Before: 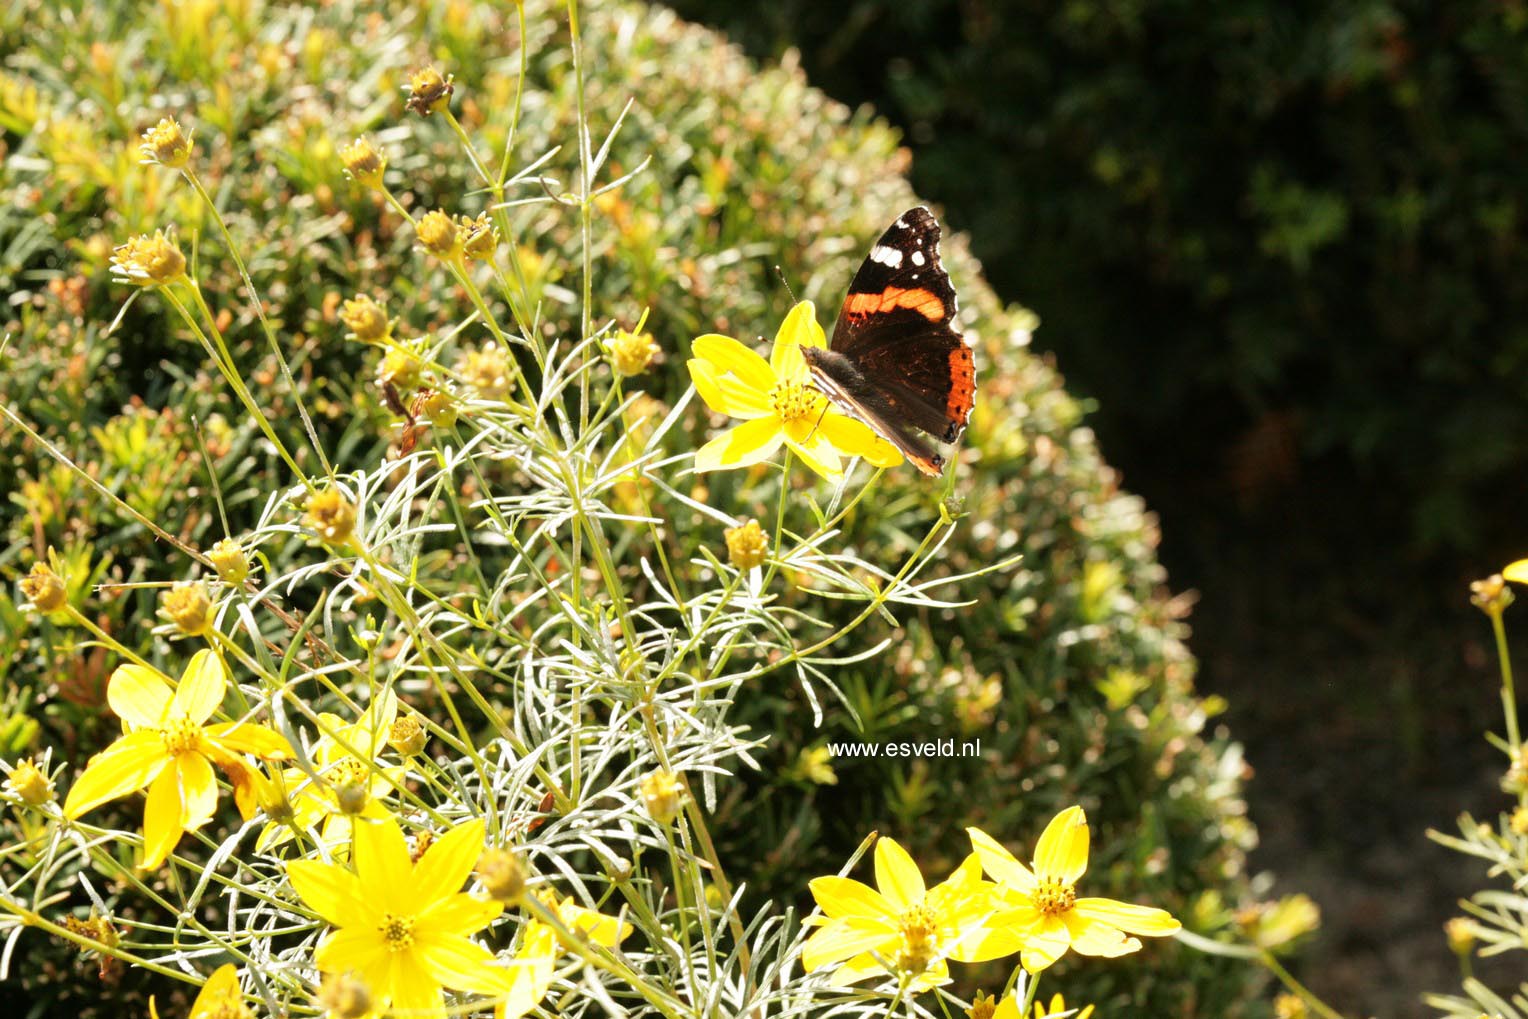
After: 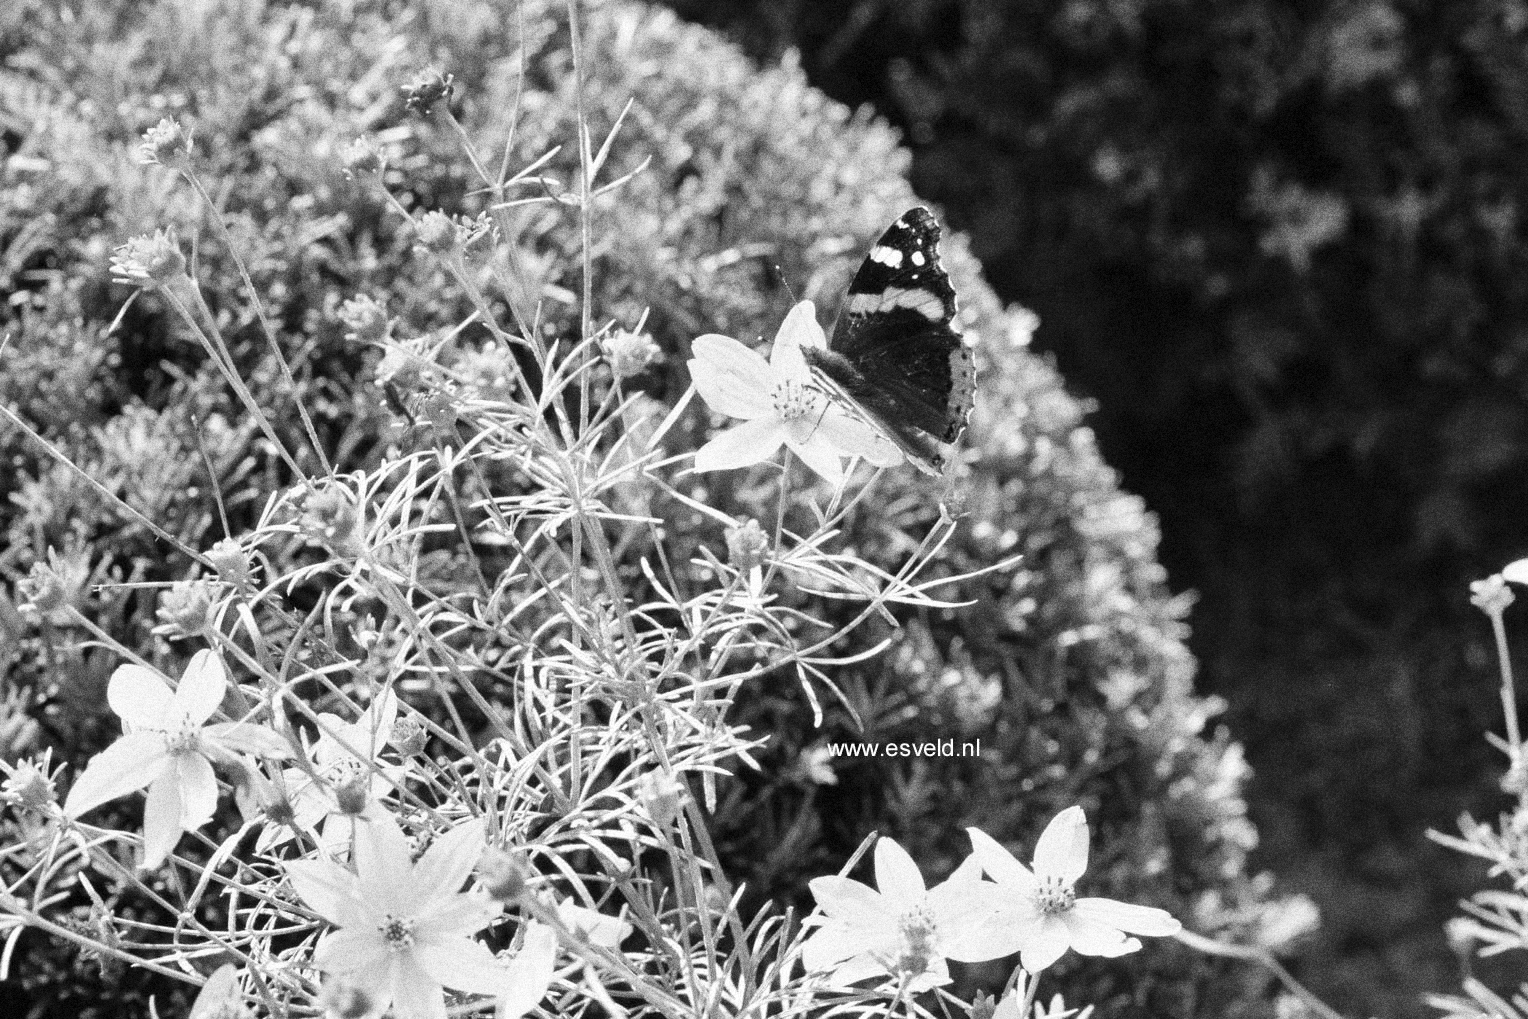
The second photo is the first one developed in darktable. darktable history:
white balance: emerald 1
shadows and highlights: soften with gaussian
monochrome: on, module defaults
grain: coarseness 14.49 ISO, strength 48.04%, mid-tones bias 35%
